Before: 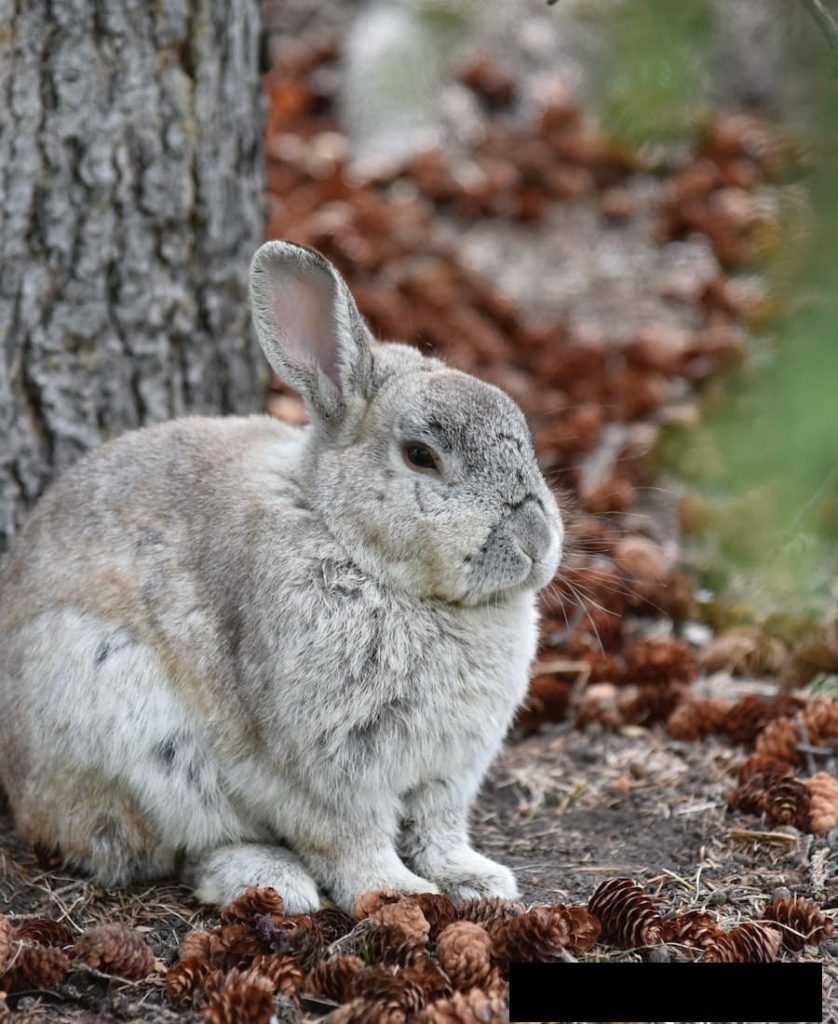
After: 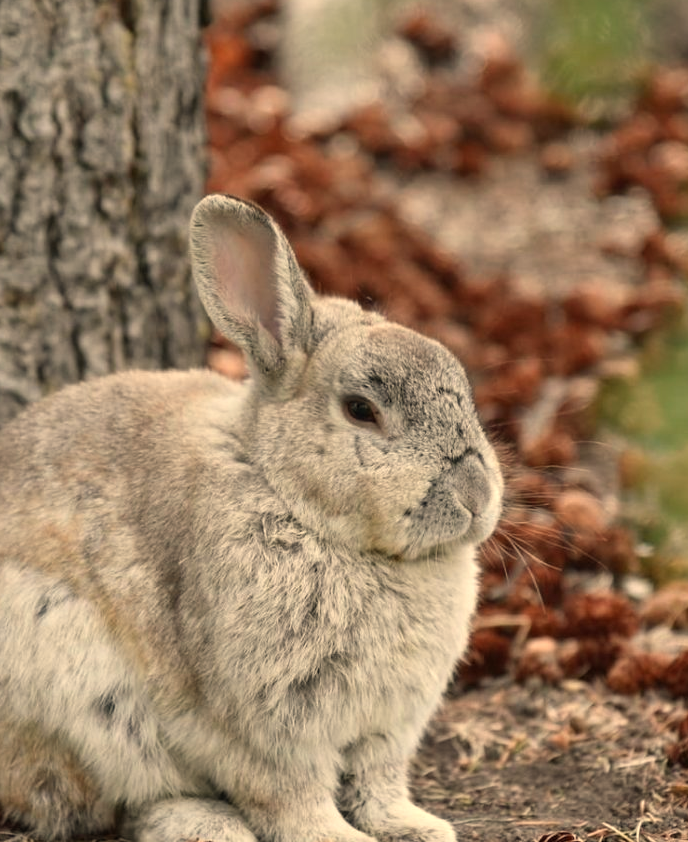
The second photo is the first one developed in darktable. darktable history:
crop and rotate: left 7.196%, top 4.574%, right 10.605%, bottom 13.178%
white balance: red 1.138, green 0.996, blue 0.812
